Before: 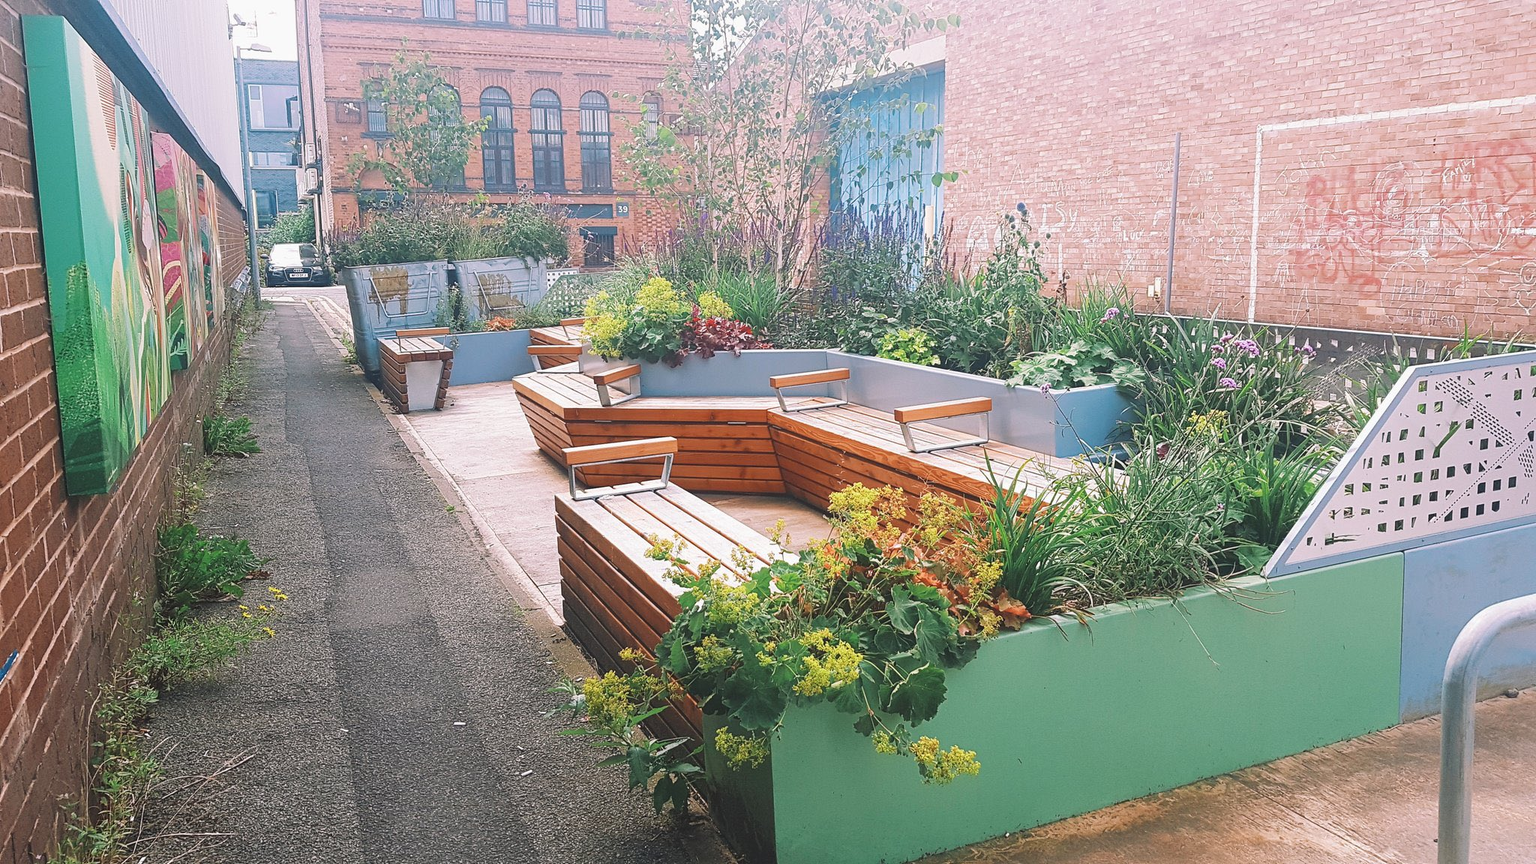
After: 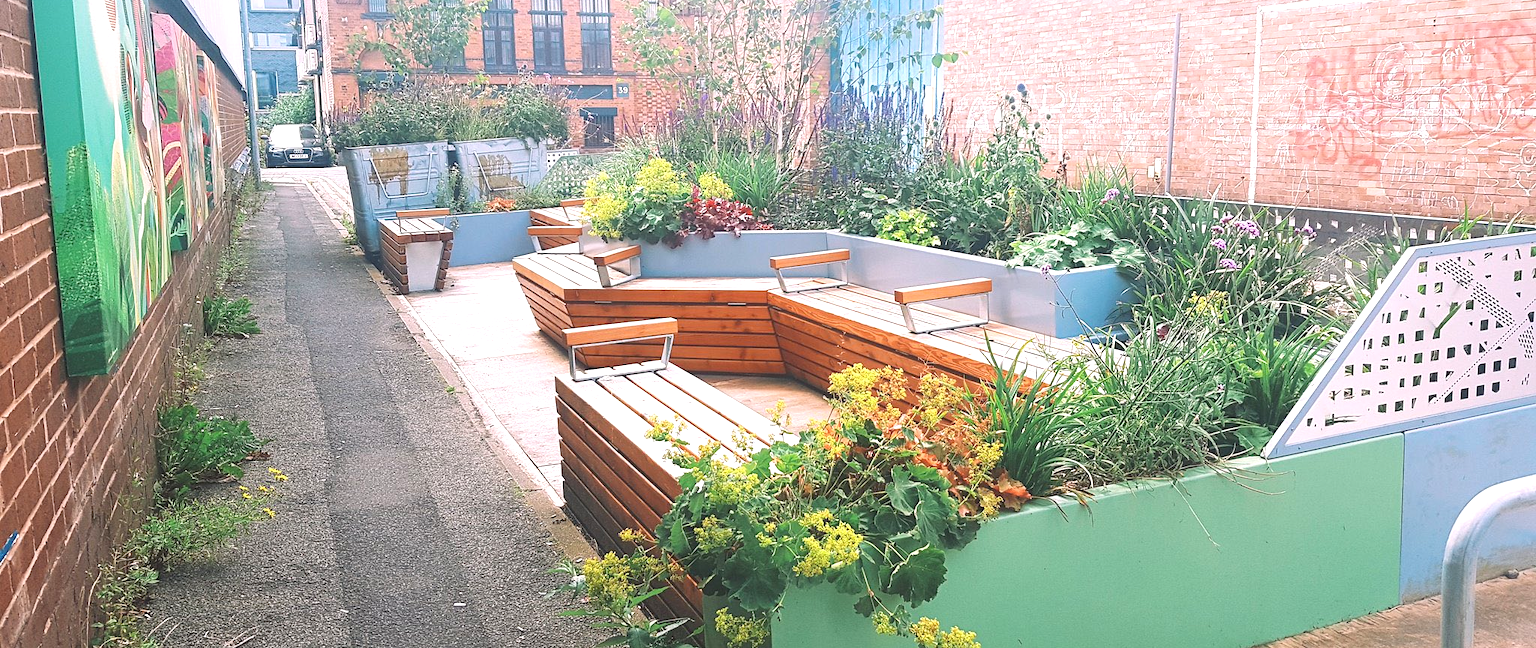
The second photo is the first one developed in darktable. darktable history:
exposure: exposure 0.556 EV, compensate highlight preservation false
crop: top 13.819%, bottom 11.169%
color balance rgb: global vibrance 10%
